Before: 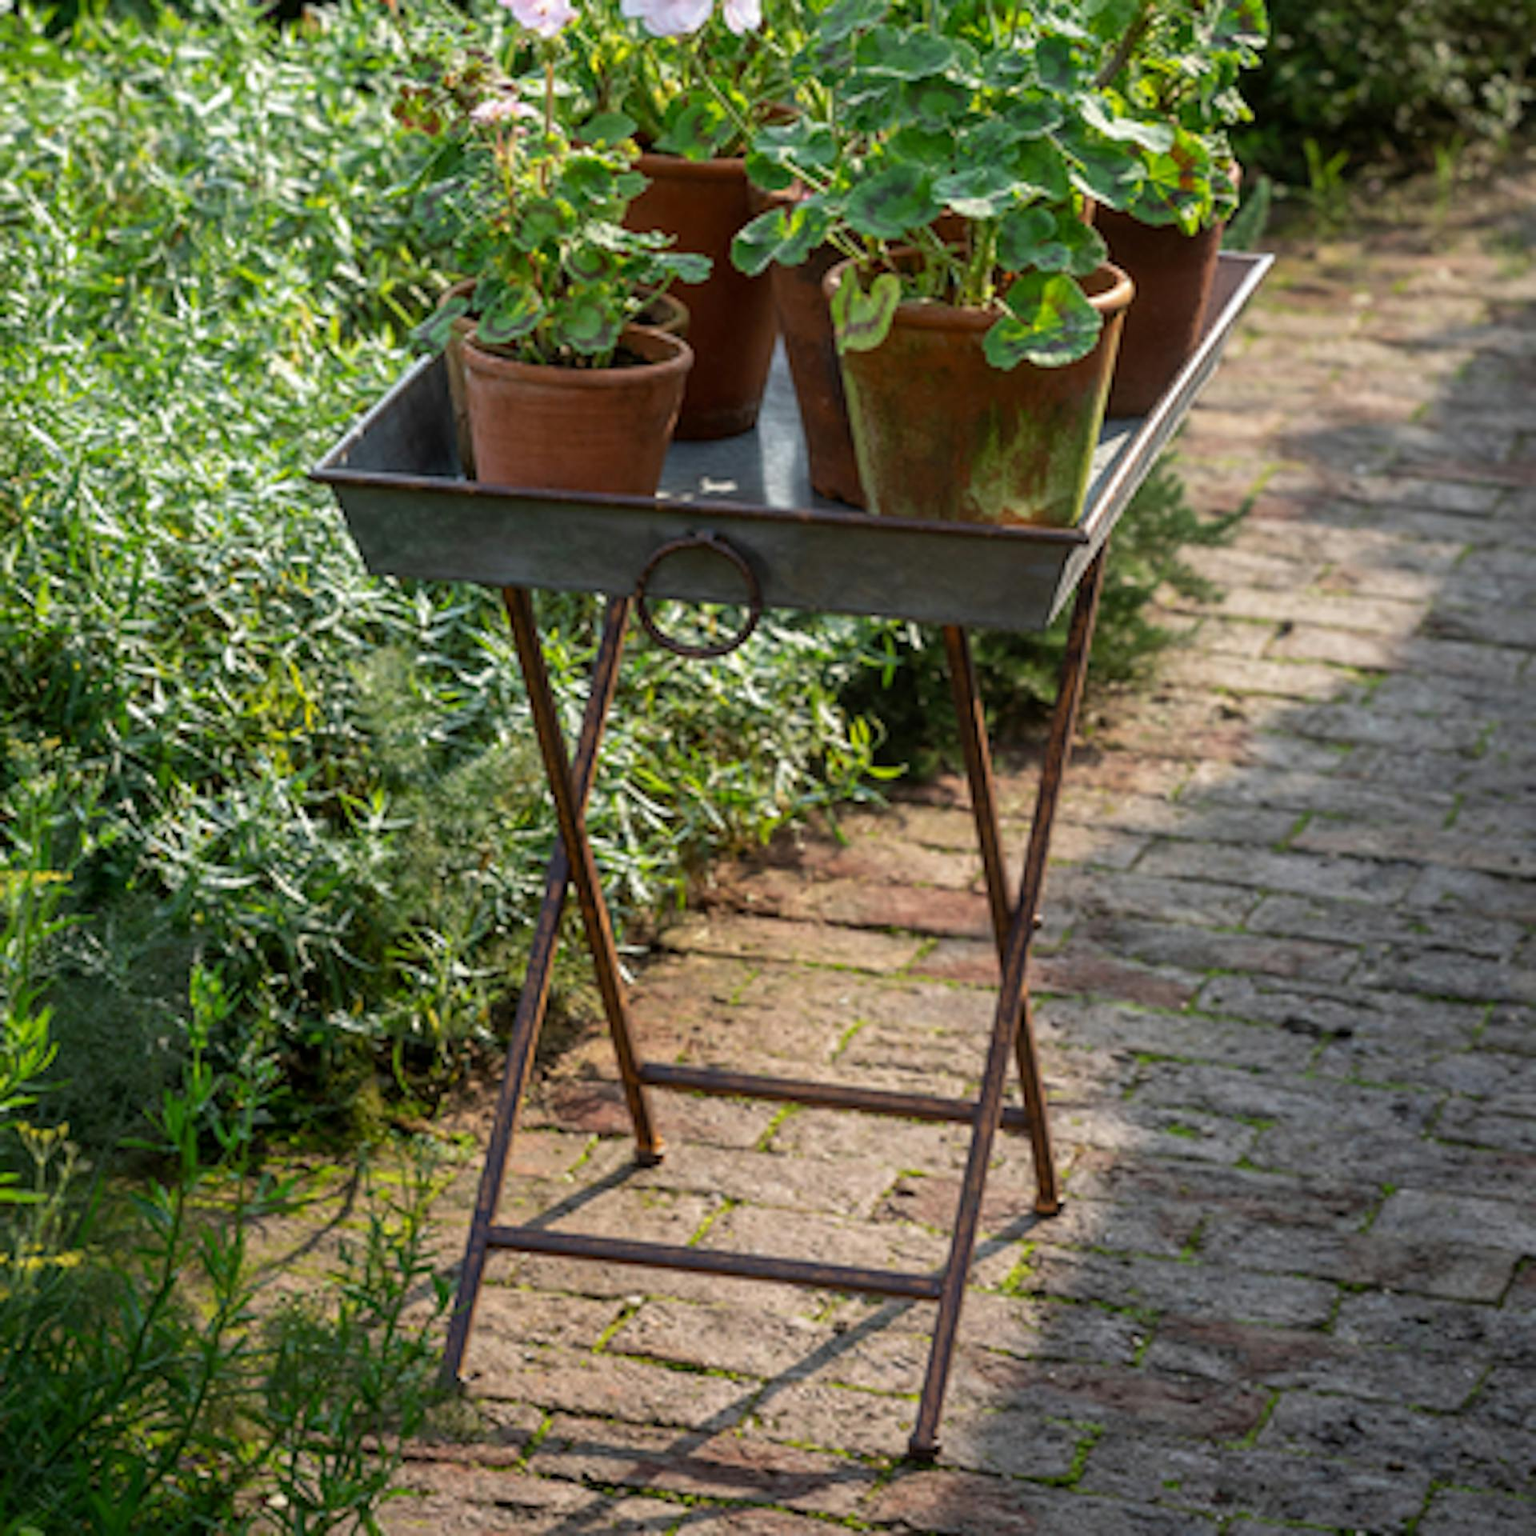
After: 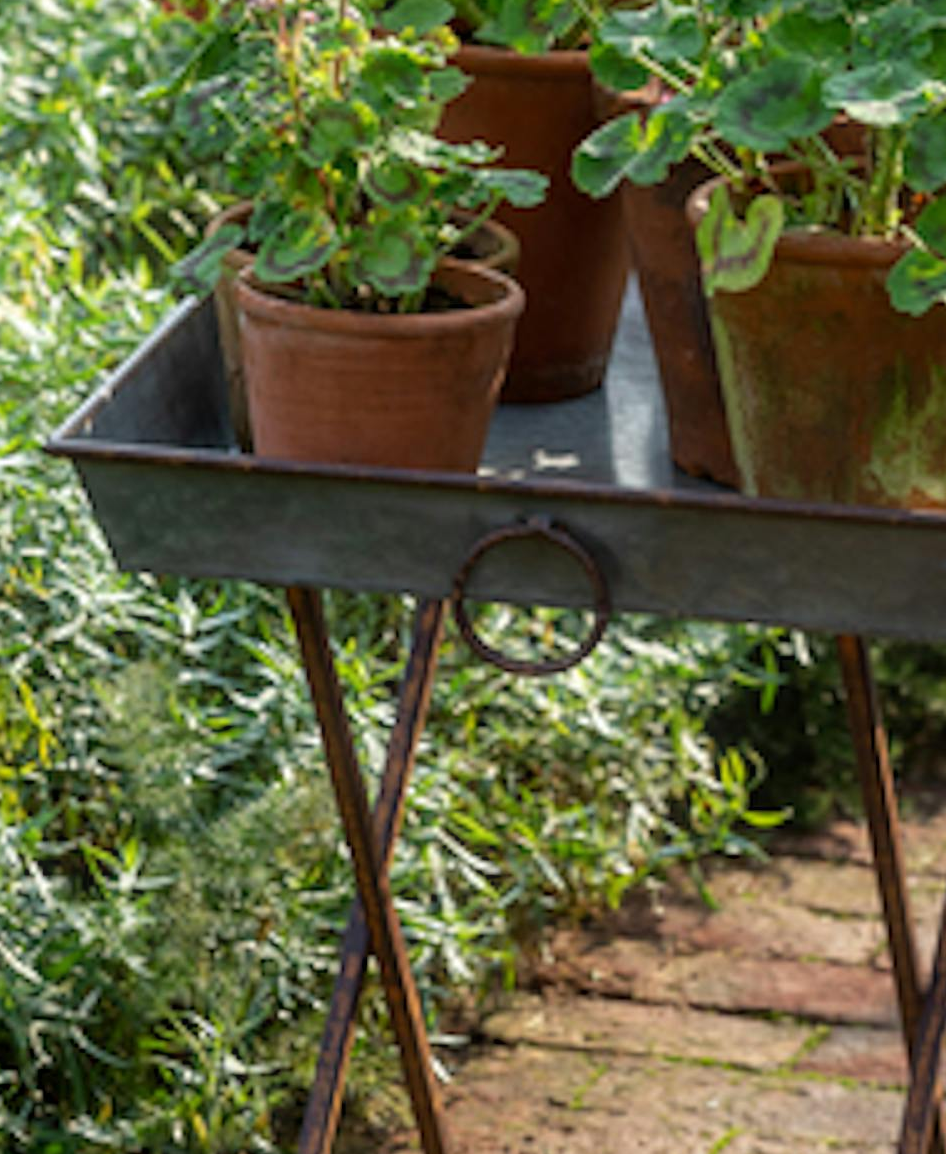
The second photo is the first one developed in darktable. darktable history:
bloom: size 5%, threshold 95%, strength 15%
crop: left 17.835%, top 7.675%, right 32.881%, bottom 32.213%
